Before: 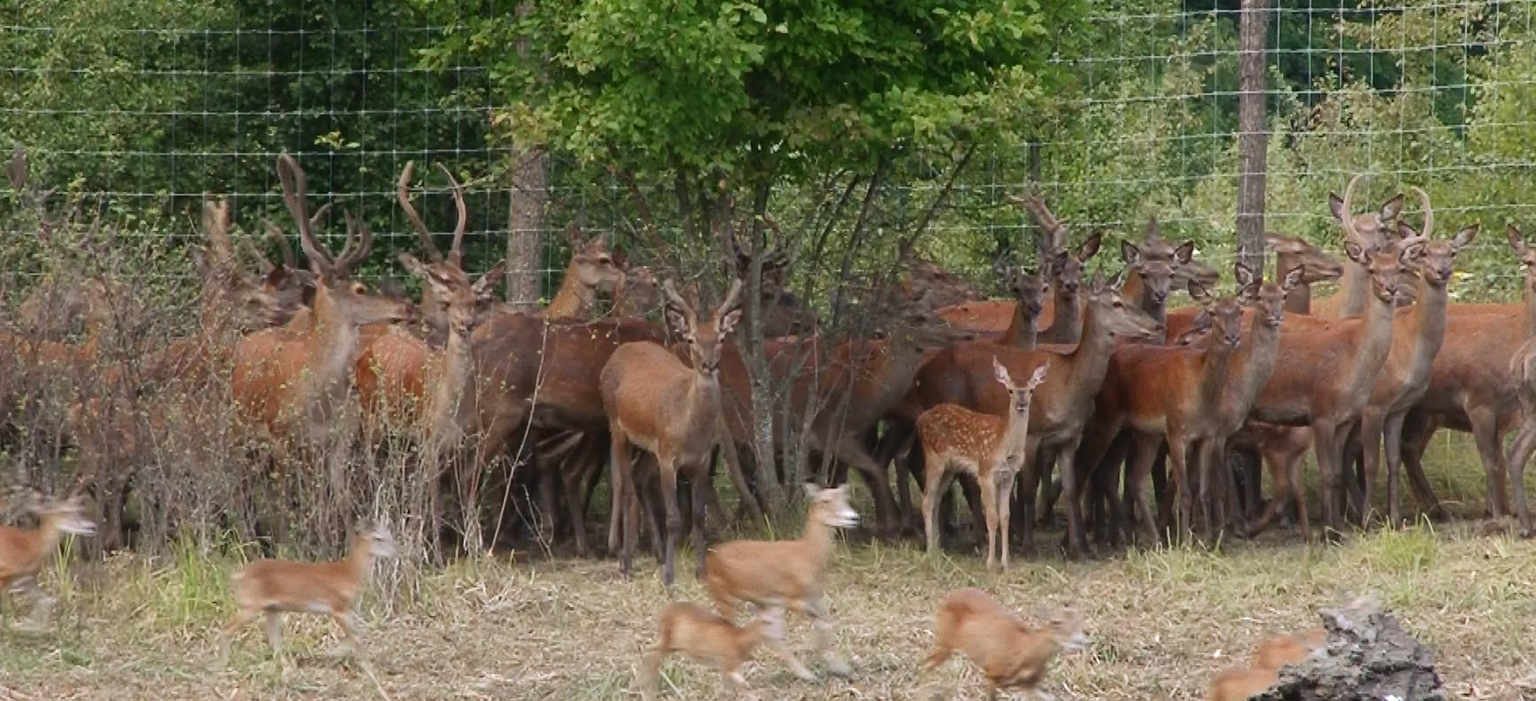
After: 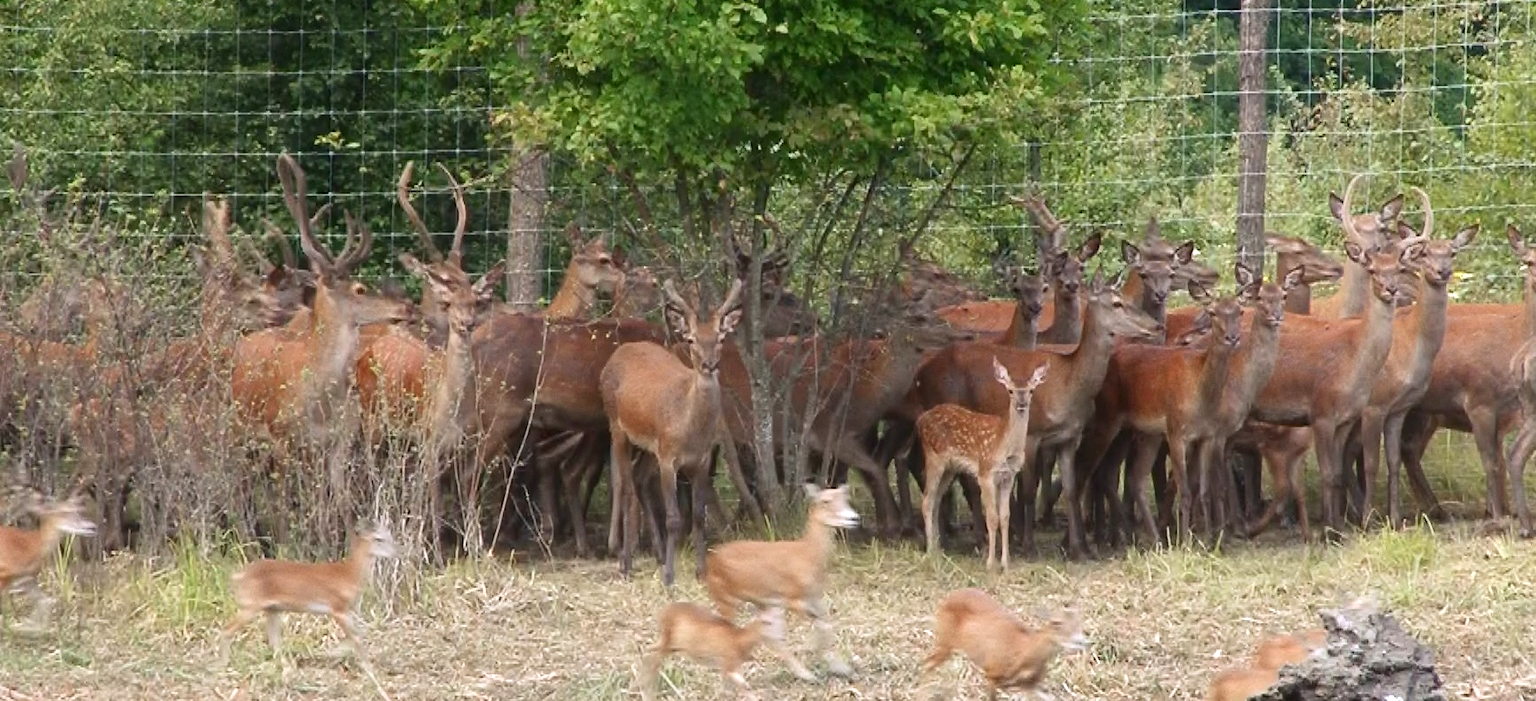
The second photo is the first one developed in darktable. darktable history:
grain: coarseness 0.09 ISO, strength 10%
exposure: black level correction 0.001, exposure 0.5 EV, compensate exposure bias true, compensate highlight preservation false
